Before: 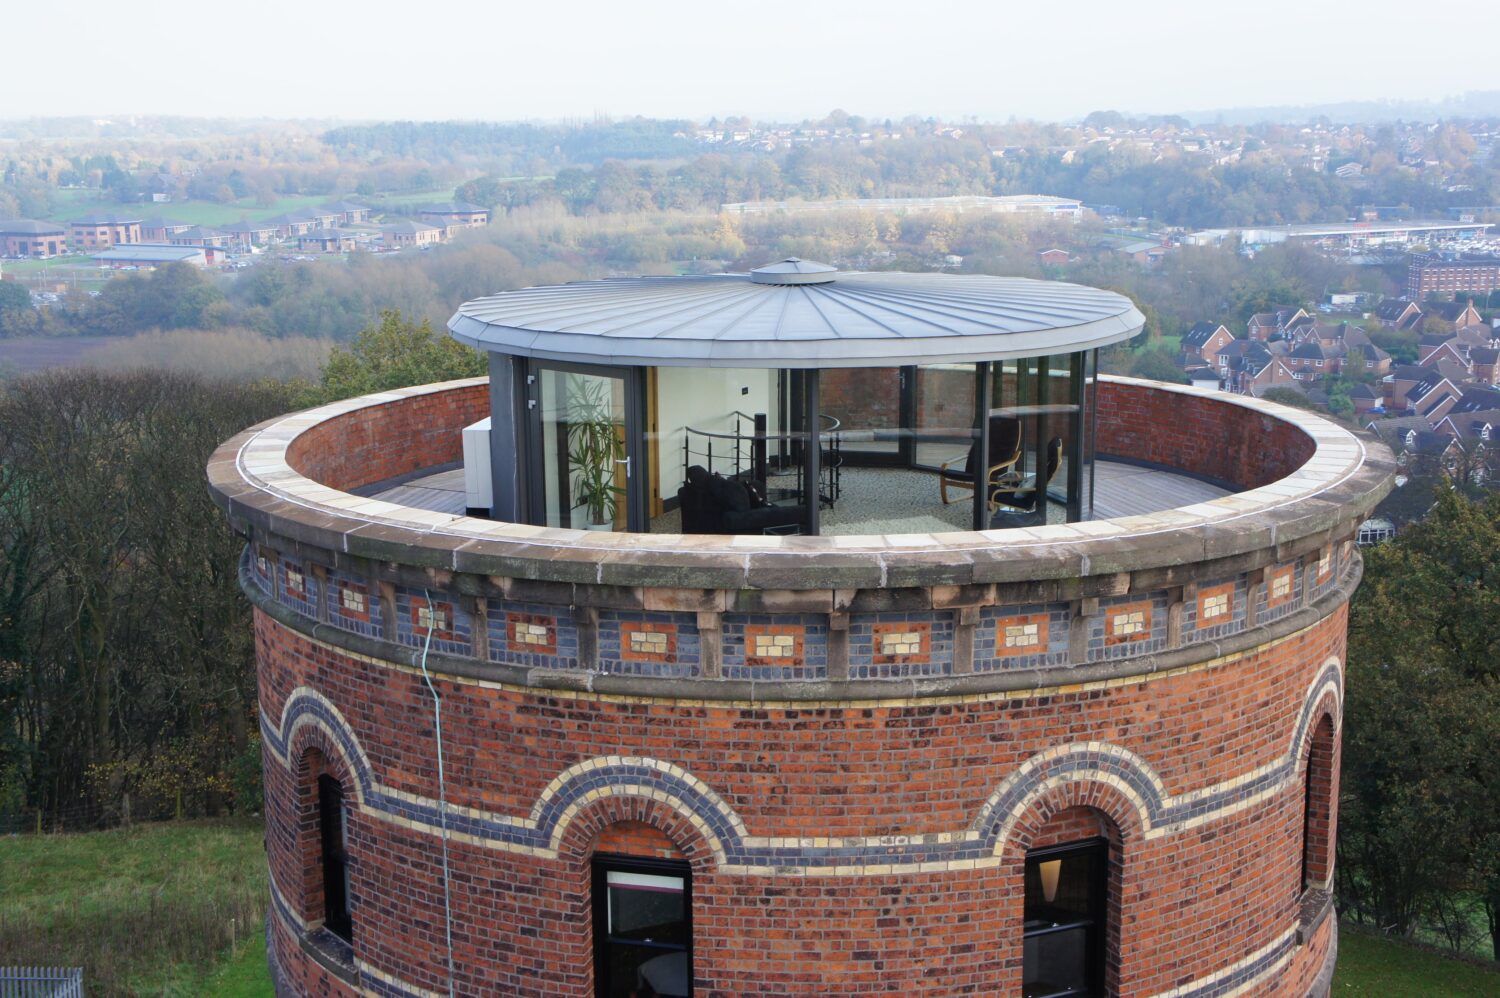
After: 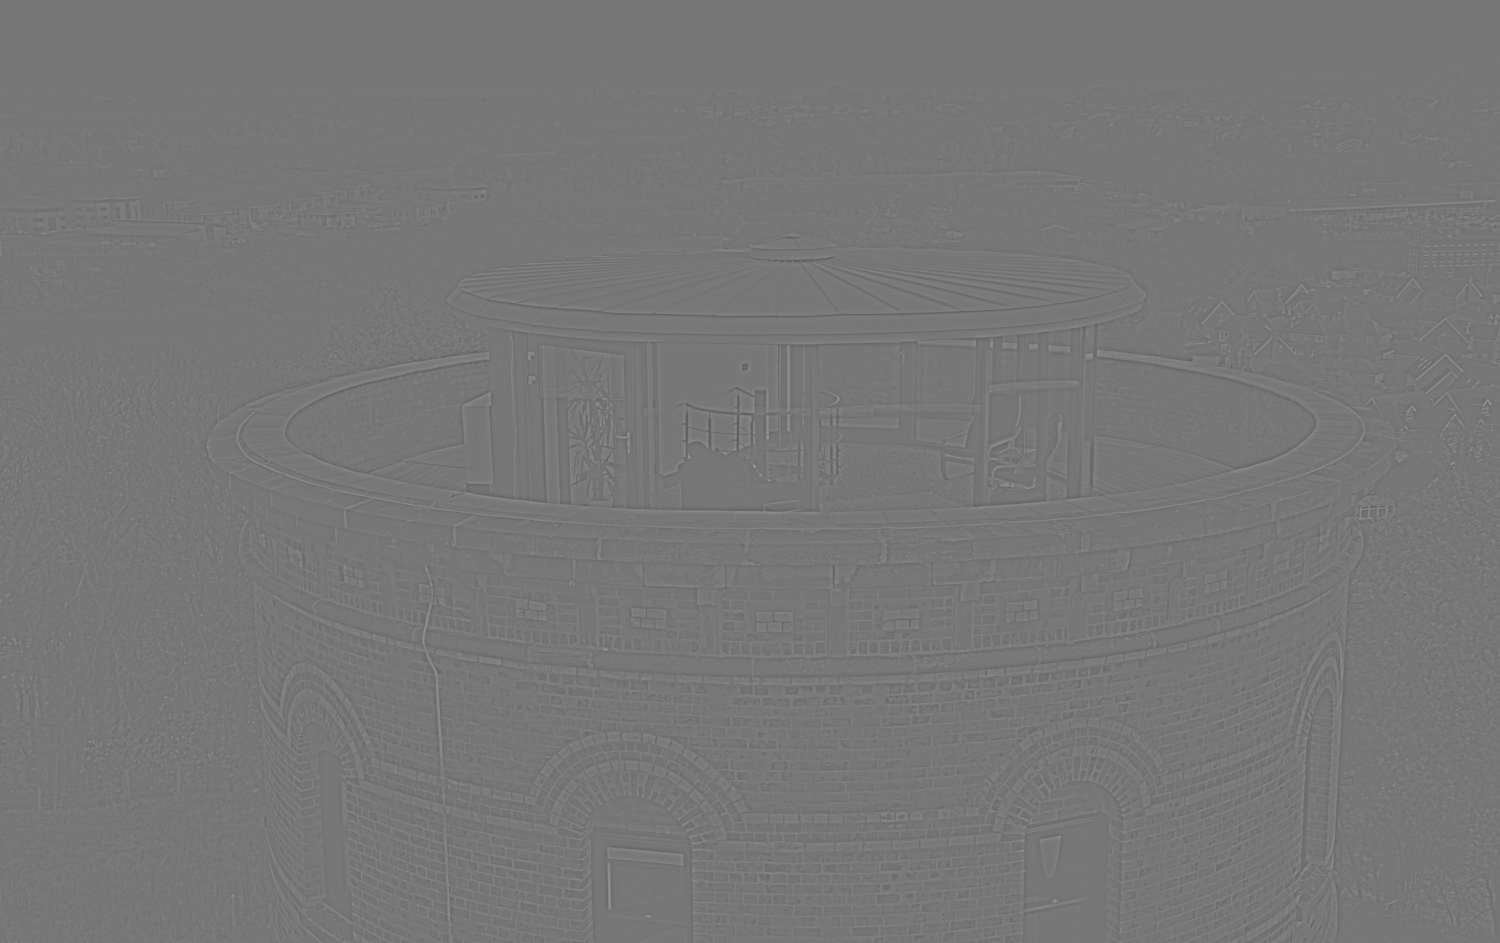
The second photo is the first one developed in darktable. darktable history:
crop and rotate: top 2.479%, bottom 3.018%
highpass: sharpness 6%, contrast boost 7.63%
